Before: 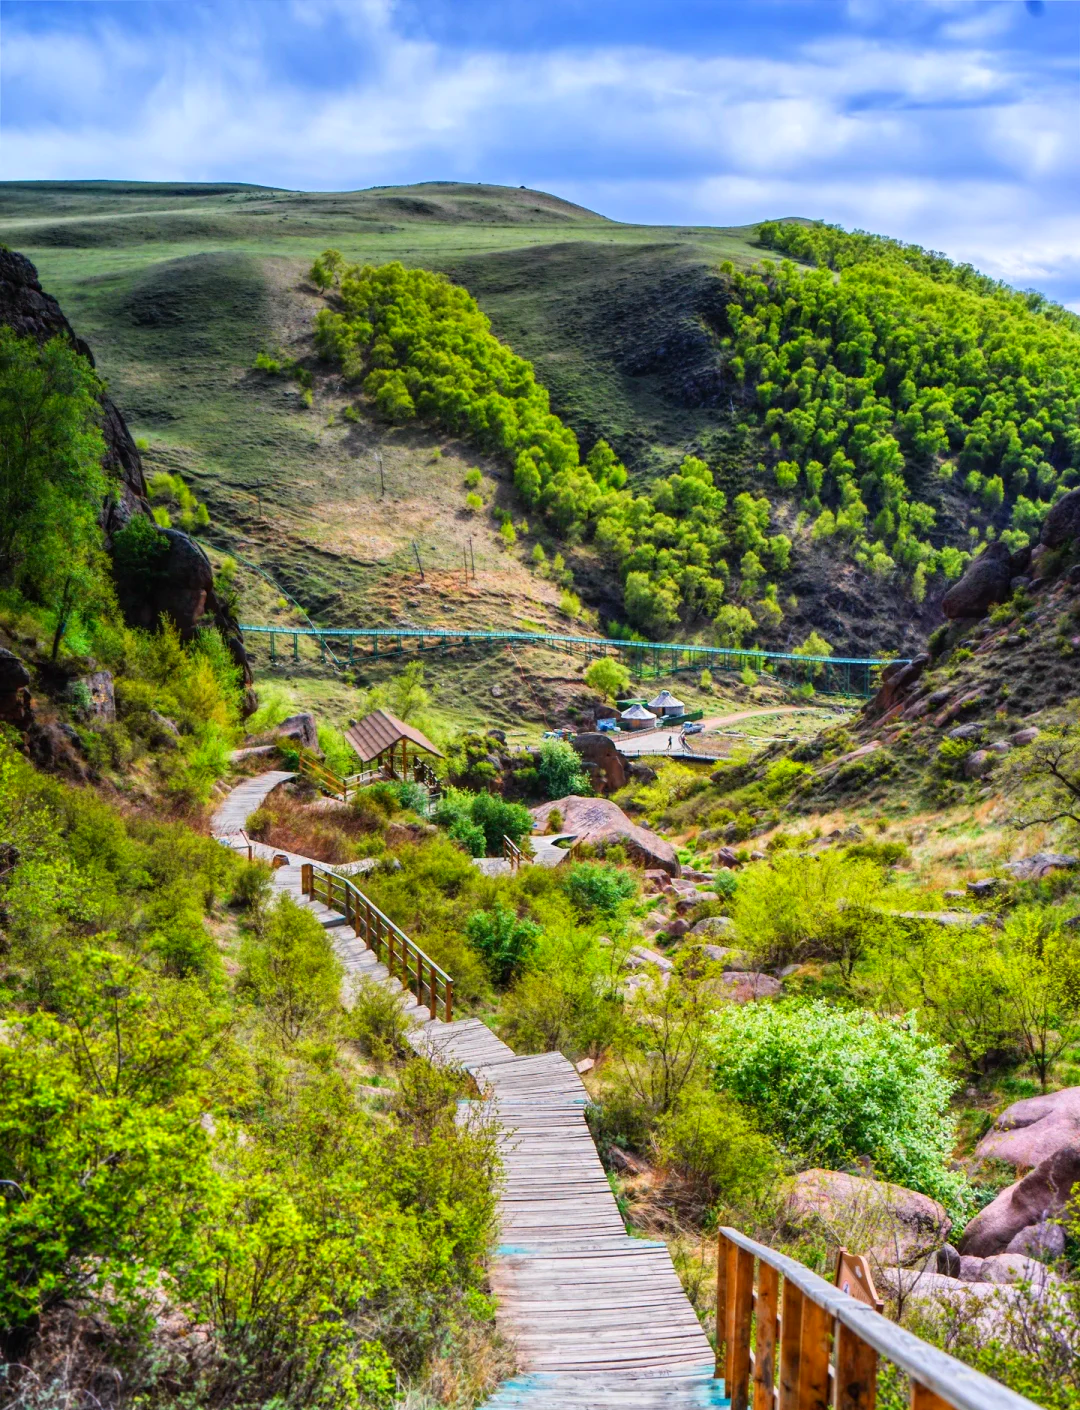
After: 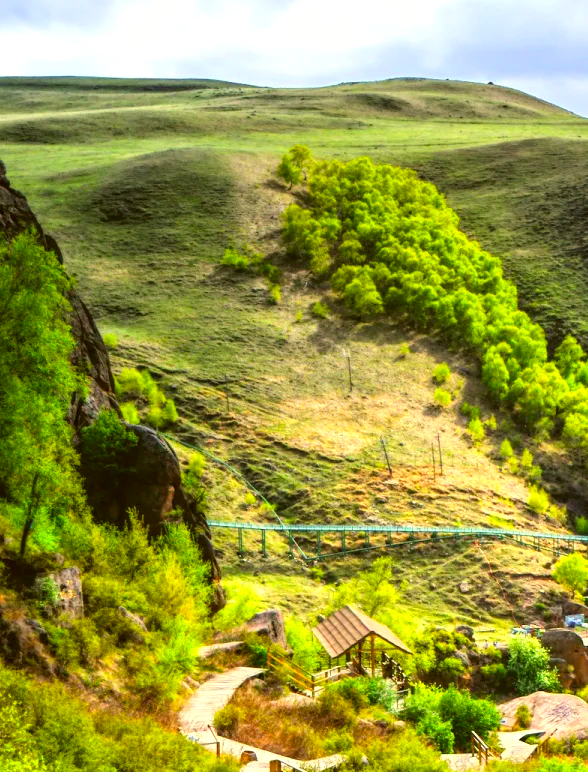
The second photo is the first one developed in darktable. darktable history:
crop and rotate: left 3.051%, top 7.445%, right 42.488%, bottom 37.752%
exposure: black level correction 0, exposure 0.694 EV, compensate highlight preservation false
color correction: highlights a* 0.156, highlights b* 28.87, shadows a* -0.276, shadows b* 21.31
contrast brightness saturation: contrast 0.051, brightness 0.063, saturation 0.008
